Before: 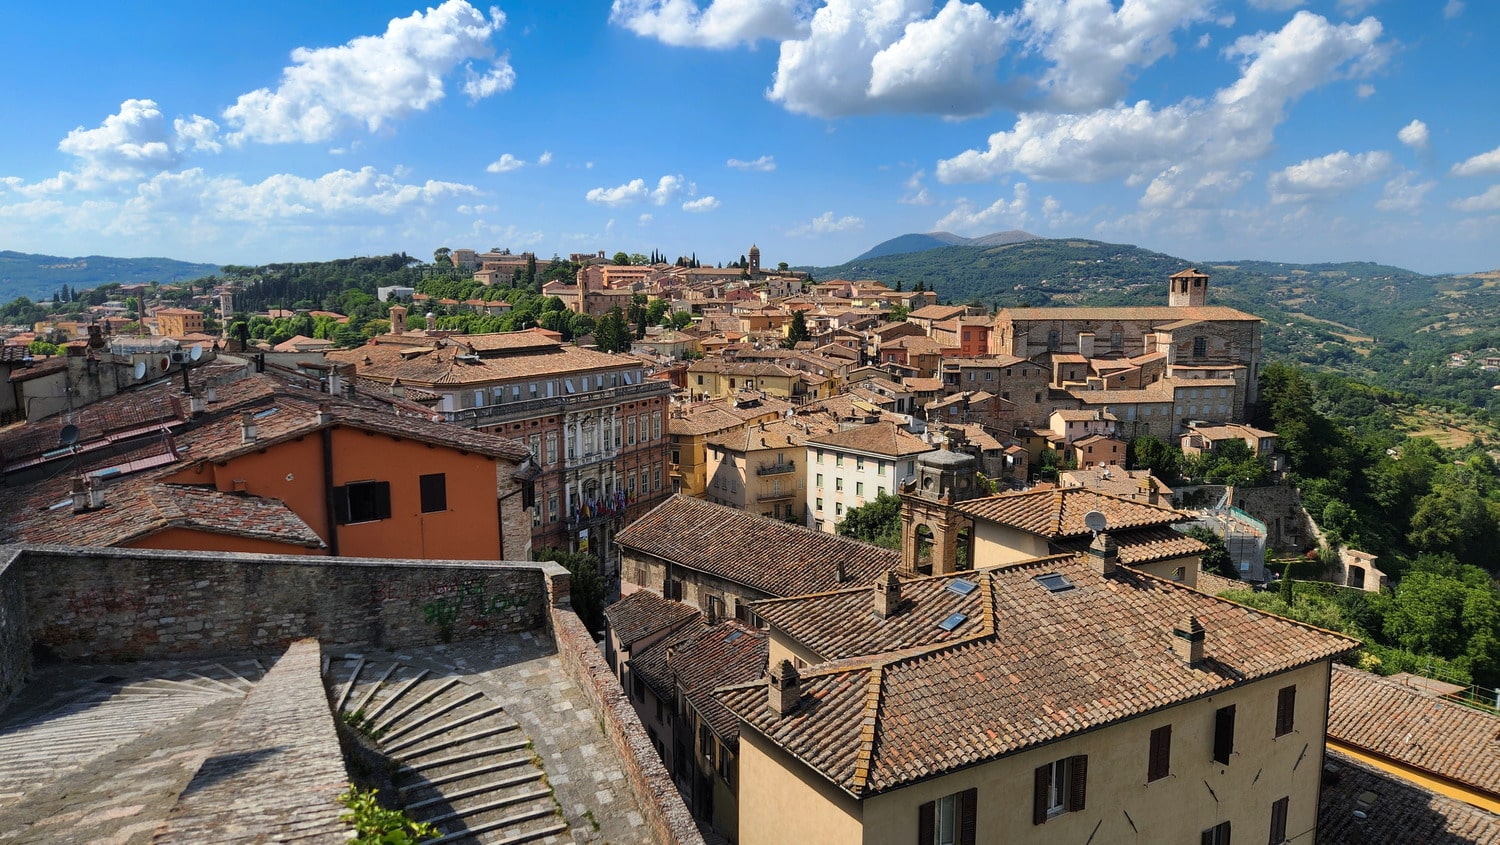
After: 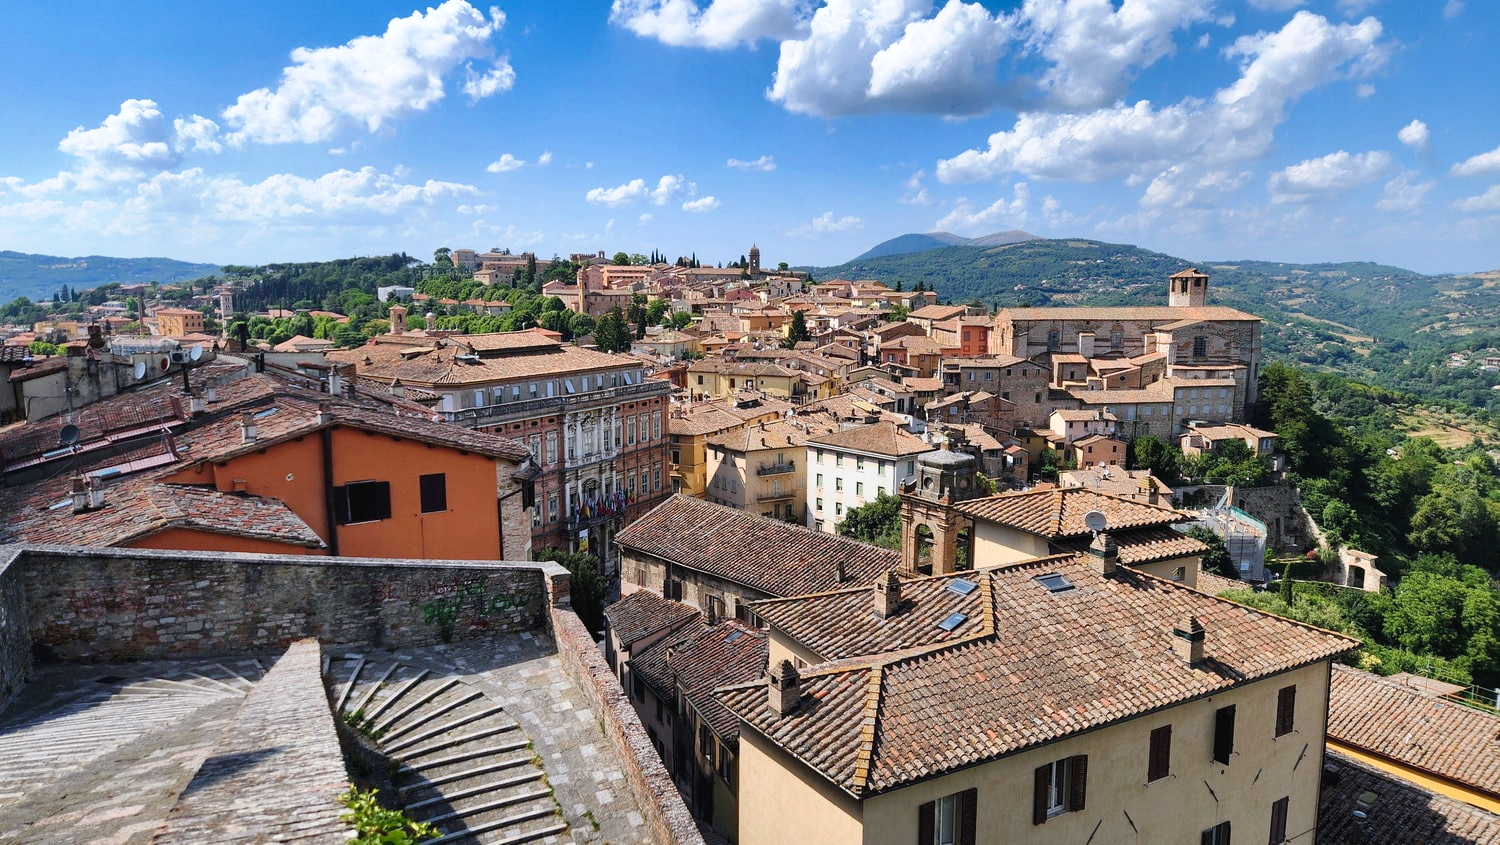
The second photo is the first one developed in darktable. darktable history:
tone curve: curves: ch0 [(0, 0) (0.003, 0.023) (0.011, 0.025) (0.025, 0.029) (0.044, 0.047) (0.069, 0.079) (0.1, 0.113) (0.136, 0.152) (0.177, 0.199) (0.224, 0.26) (0.277, 0.333) (0.335, 0.404) (0.399, 0.48) (0.468, 0.559) (0.543, 0.635) (0.623, 0.713) (0.709, 0.797) (0.801, 0.879) (0.898, 0.953) (1, 1)], preserve colors none
shadows and highlights: soften with gaussian
color calibration: illuminant as shot in camera, x 0.358, y 0.373, temperature 4628.91 K
